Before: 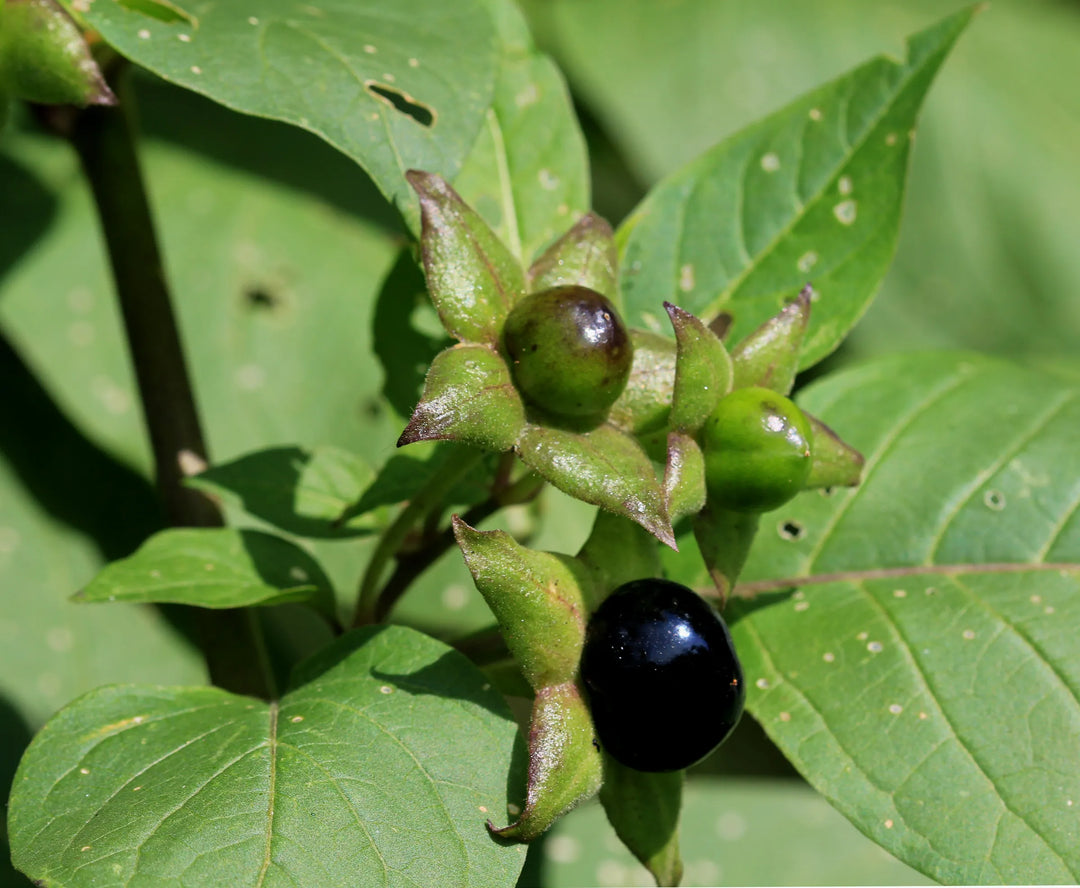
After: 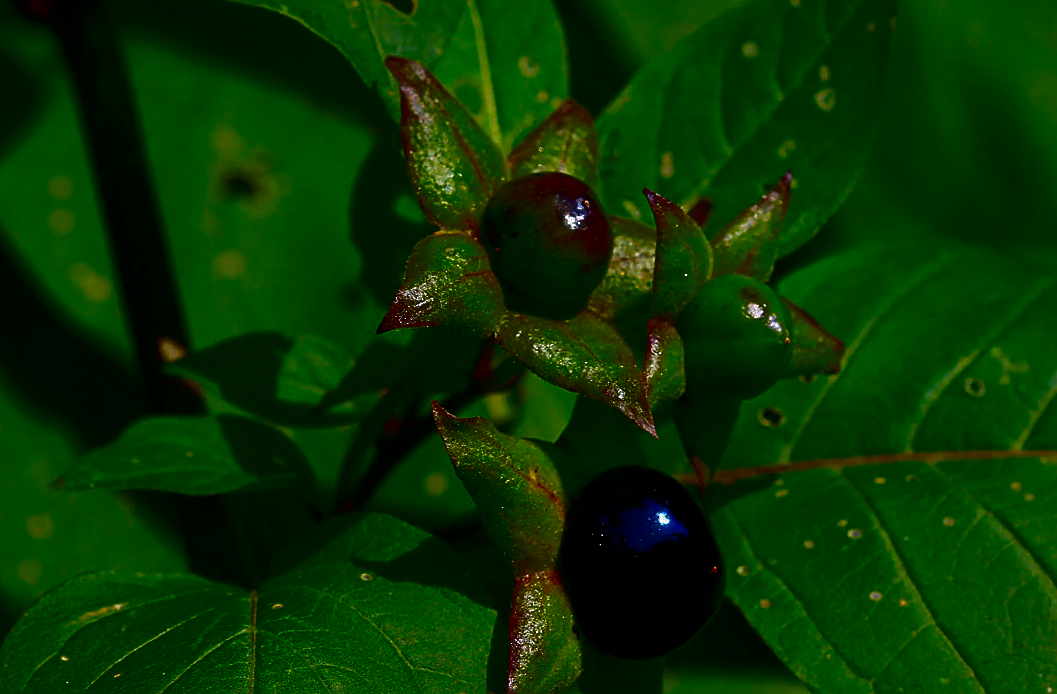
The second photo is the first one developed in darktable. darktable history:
contrast brightness saturation: brightness -0.989, saturation 0.984
crop and rotate: left 1.893%, top 12.751%, right 0.166%, bottom 9.057%
sharpen: on, module defaults
base curve: curves: ch0 [(0, 0) (0.74, 0.67) (1, 1)], preserve colors none
